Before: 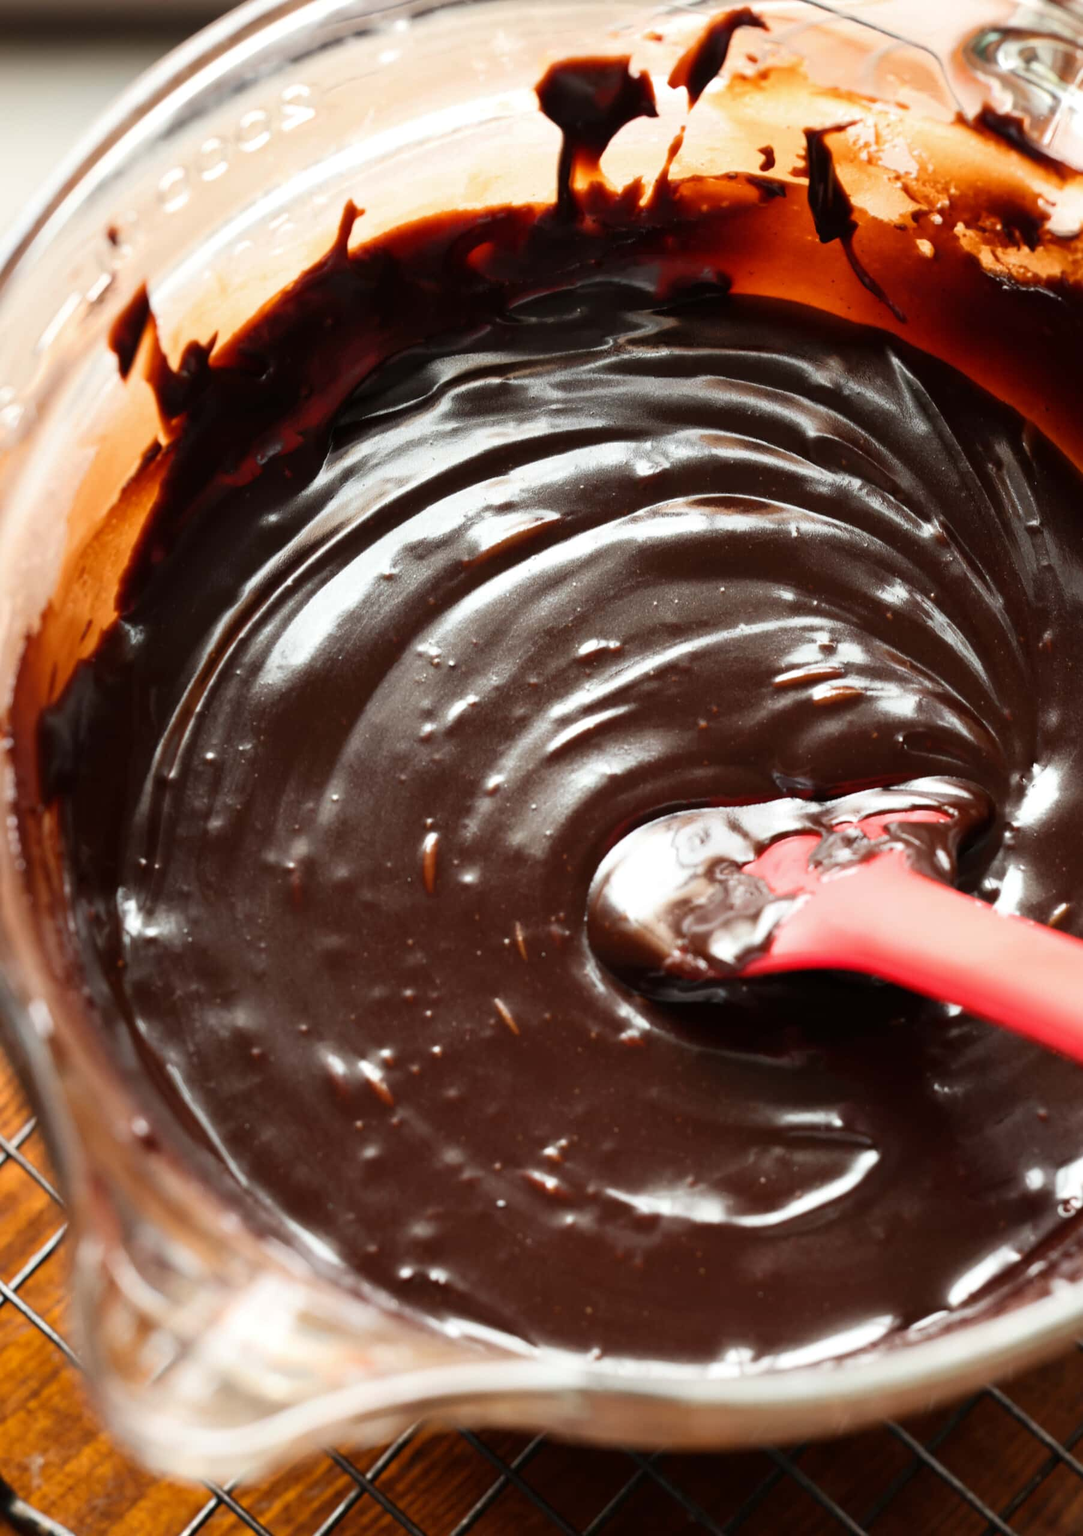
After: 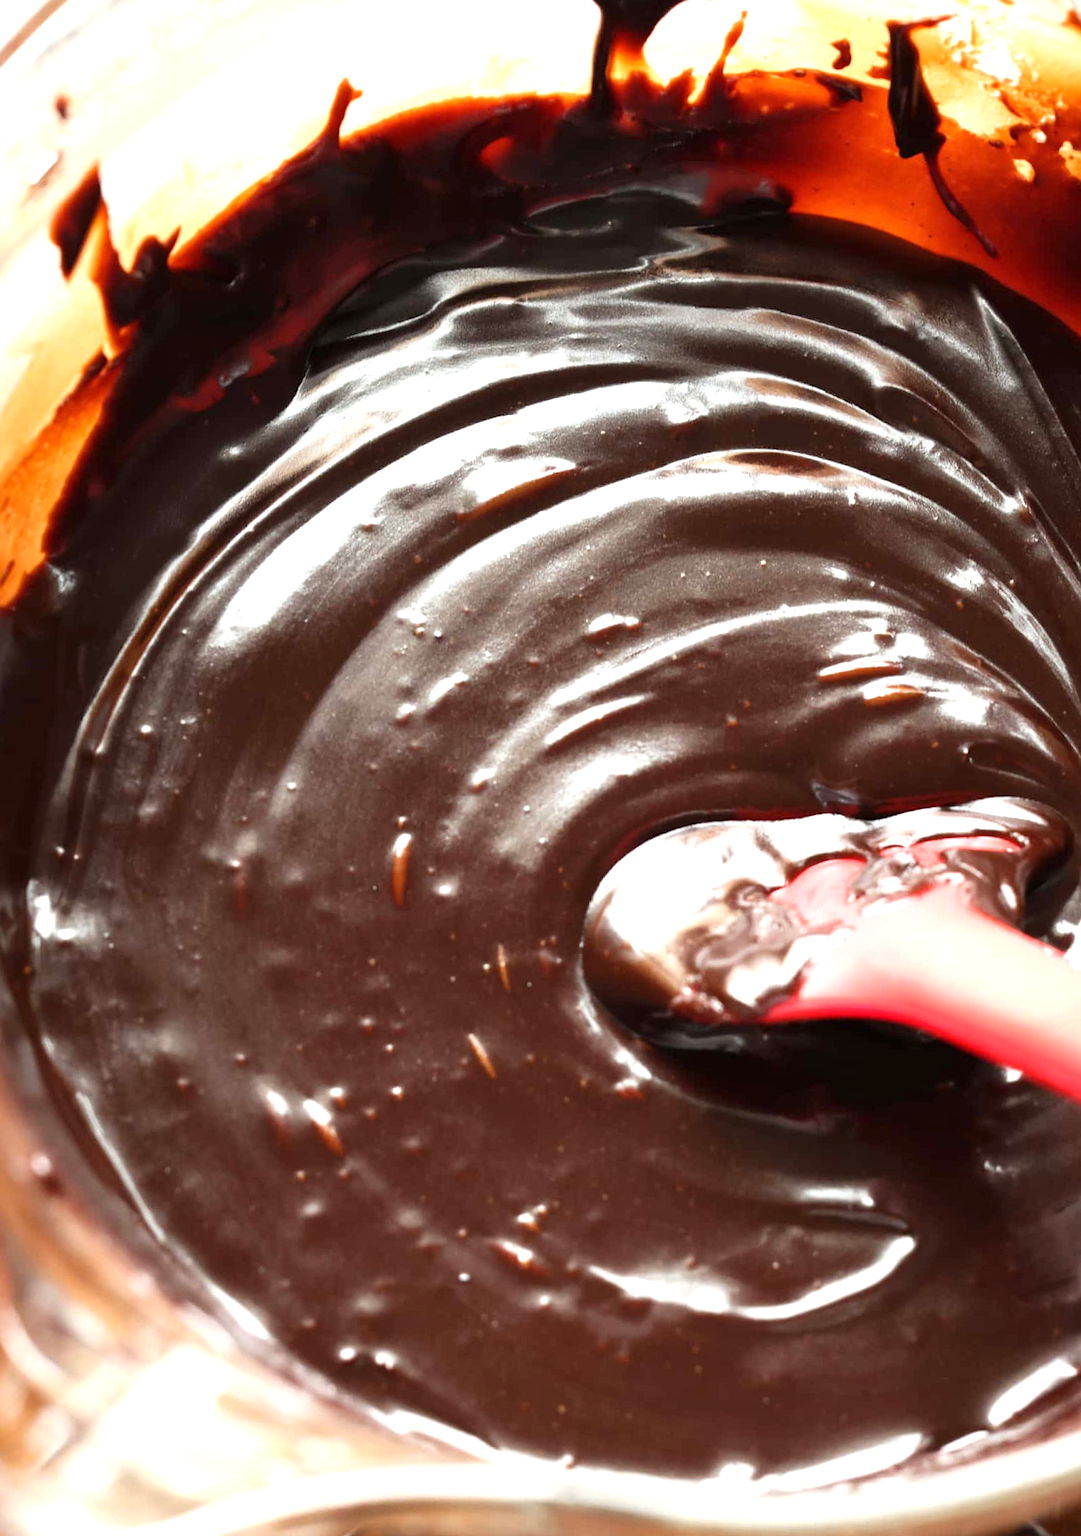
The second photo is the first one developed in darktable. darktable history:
exposure: black level correction 0, exposure 0.694 EV, compensate highlight preservation false
crop and rotate: angle -2.89°, left 5.229%, top 5.206%, right 4.685%, bottom 4.576%
